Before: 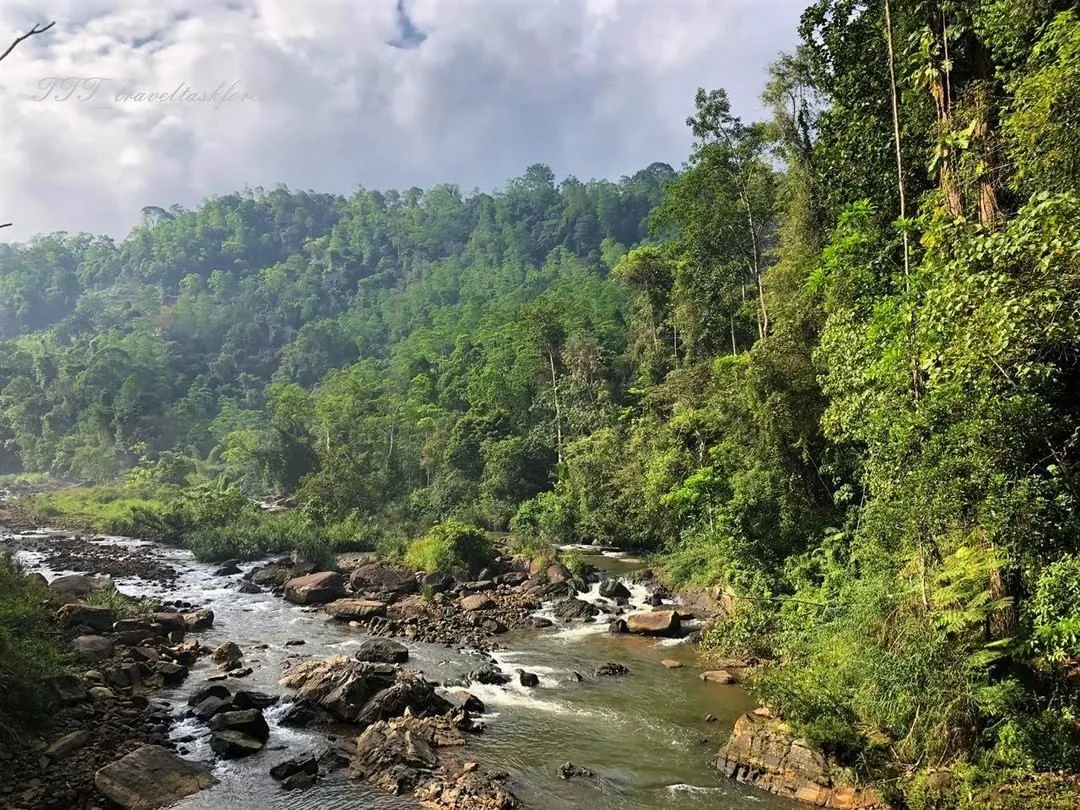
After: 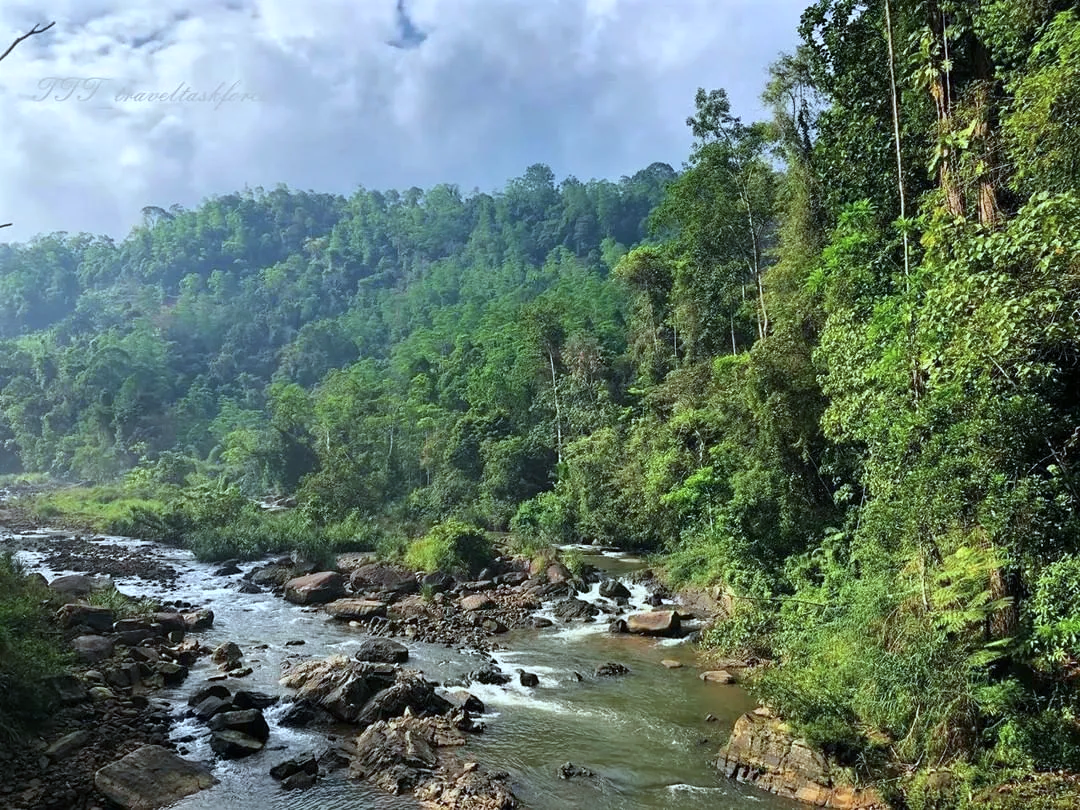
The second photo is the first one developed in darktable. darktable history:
color calibration: illuminant Planckian (black body), x 0.375, y 0.374, temperature 4109.87 K
